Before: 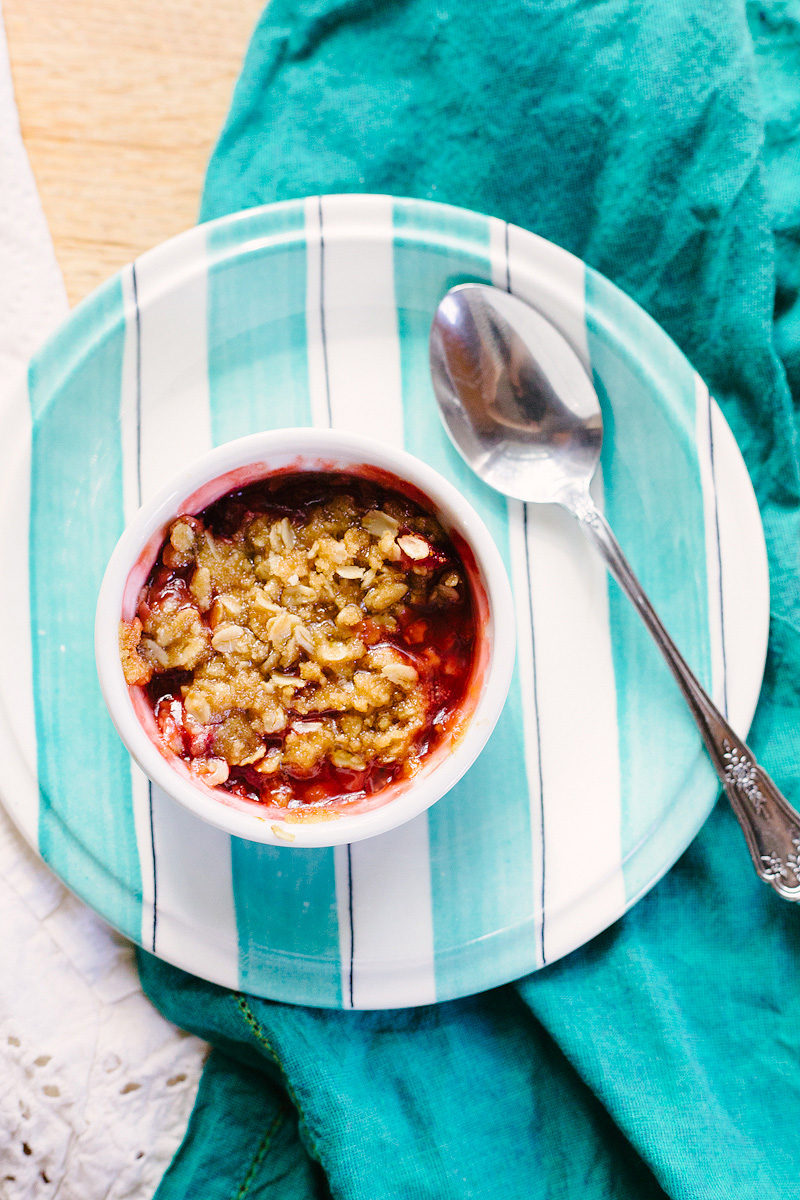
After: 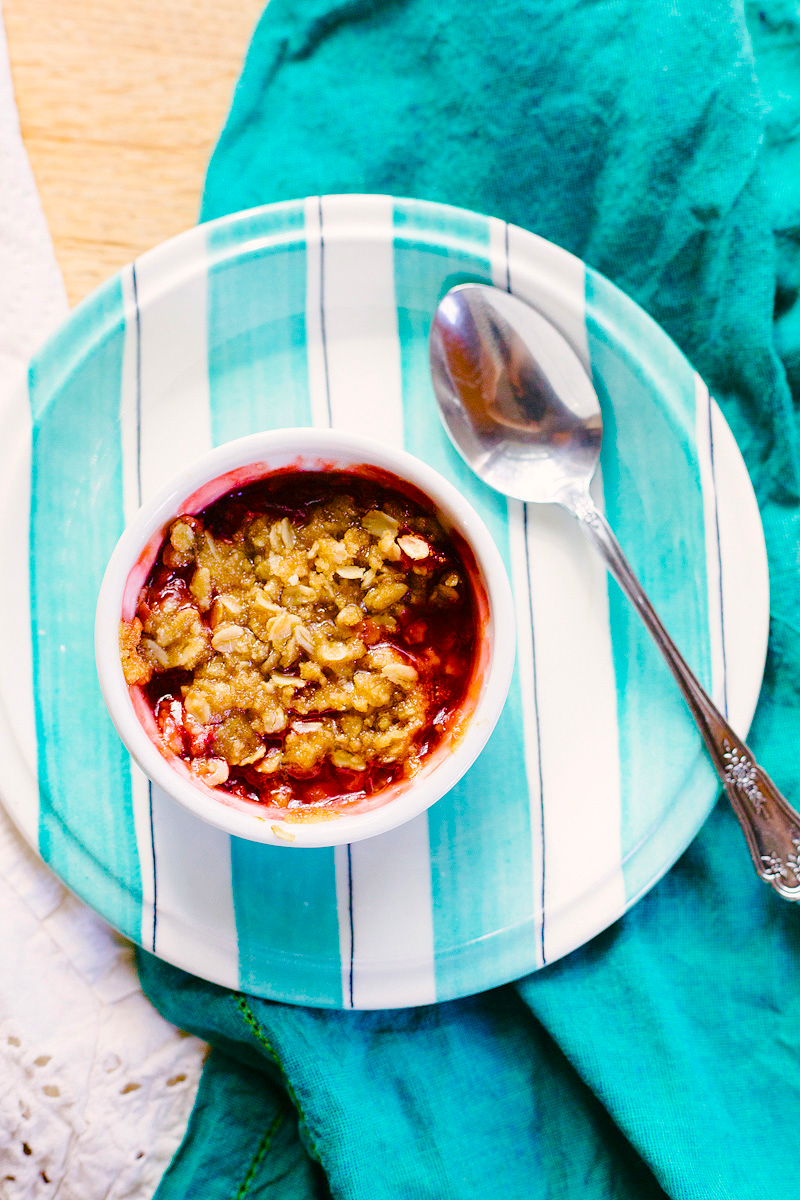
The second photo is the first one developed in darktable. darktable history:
color balance rgb: linear chroma grading › shadows 10.071%, linear chroma grading › highlights 10.969%, linear chroma grading › global chroma 14.39%, linear chroma grading › mid-tones 14.639%, perceptual saturation grading › global saturation 20%, perceptual saturation grading › highlights -25.736%, perceptual saturation grading › shadows 49.724%, global vibrance 9.965%
